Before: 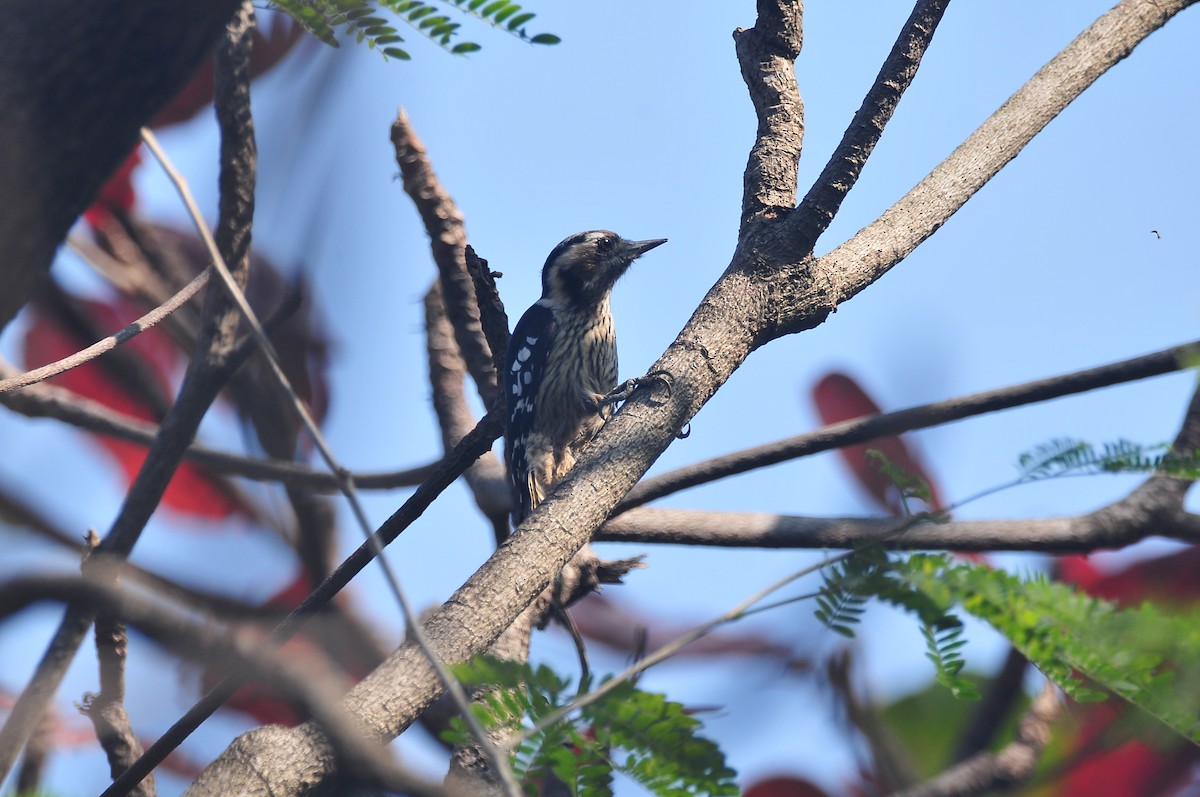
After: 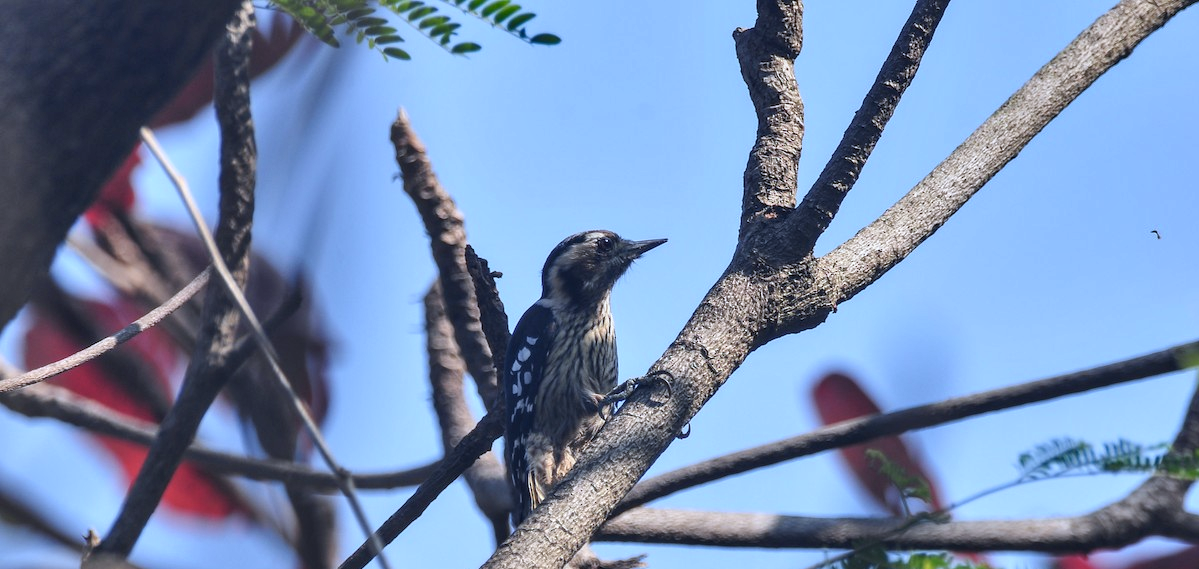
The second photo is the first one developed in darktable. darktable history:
shadows and highlights: soften with gaussian
crop: bottom 28.576%
white balance: red 0.954, blue 1.079
local contrast: detail 130%
